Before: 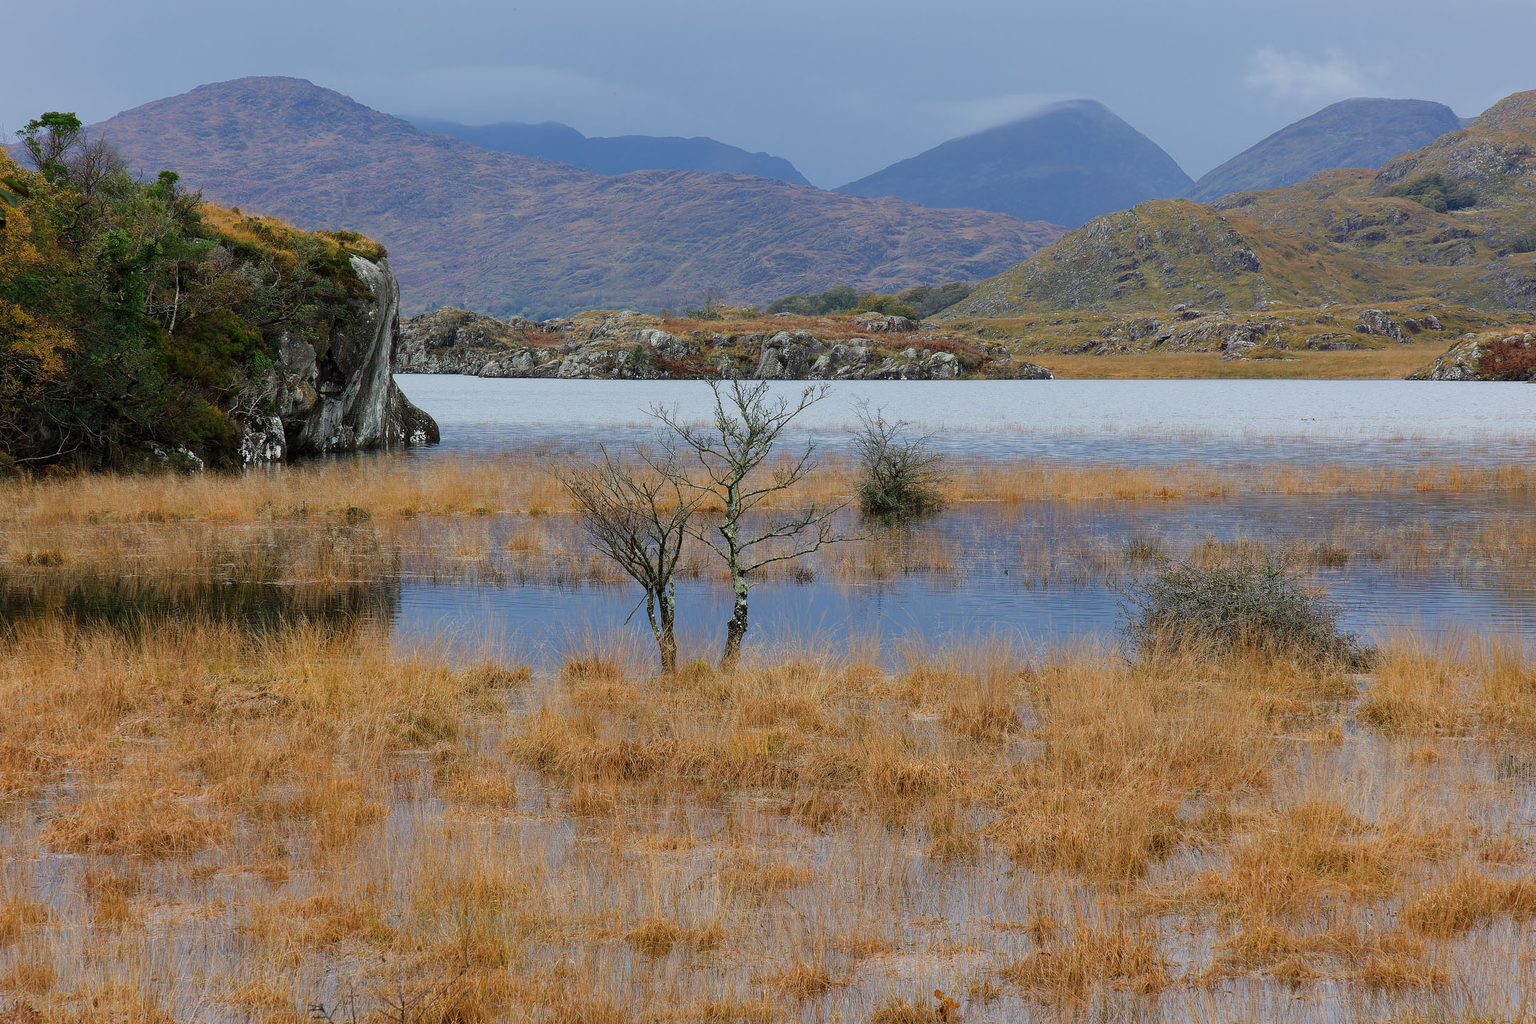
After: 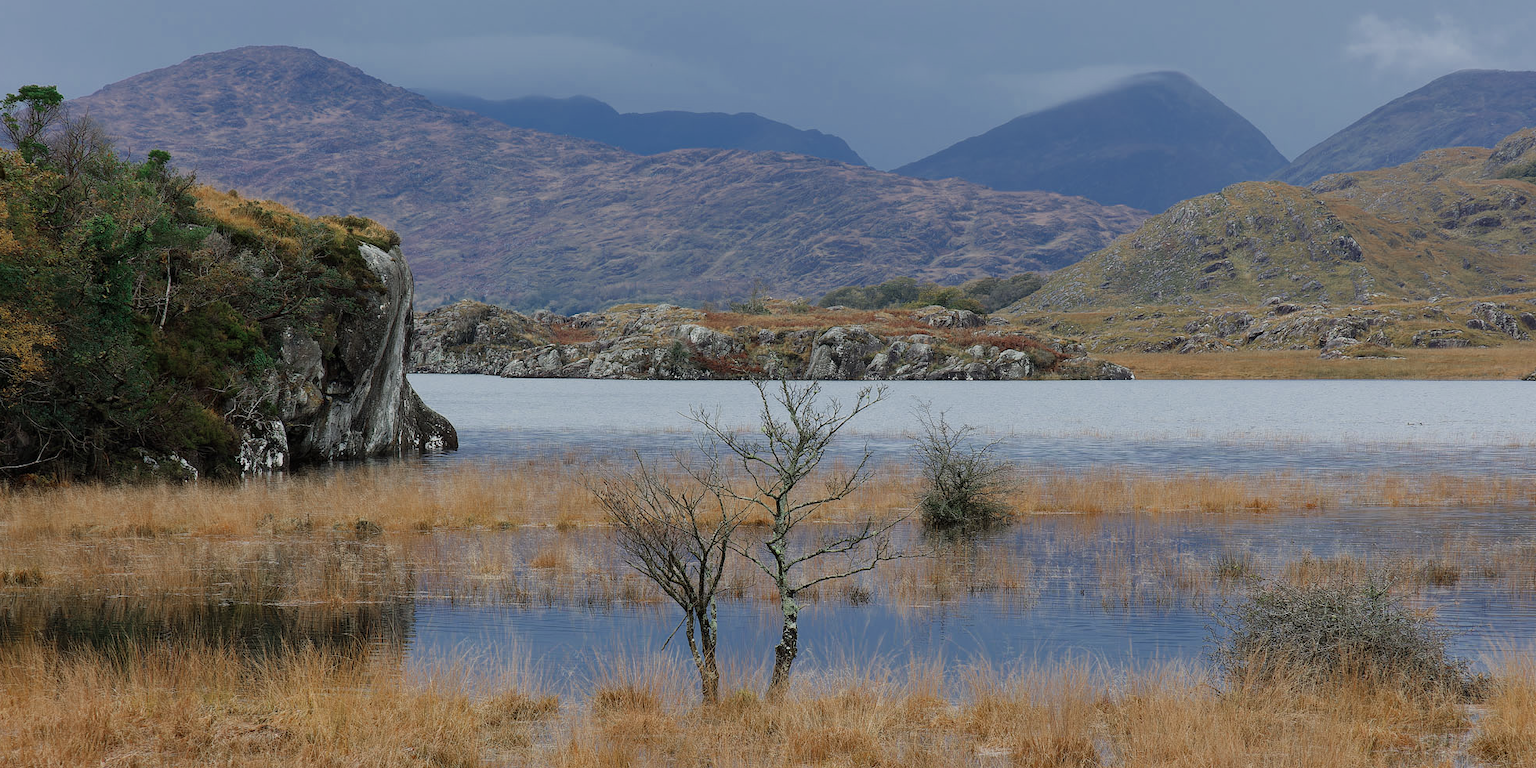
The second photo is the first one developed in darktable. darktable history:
crop: left 1.591%, top 3.404%, right 7.625%, bottom 28.488%
color zones: curves: ch0 [(0, 0.5) (0.125, 0.4) (0.25, 0.5) (0.375, 0.4) (0.5, 0.4) (0.625, 0.35) (0.75, 0.35) (0.875, 0.5)]; ch1 [(0, 0.35) (0.125, 0.45) (0.25, 0.35) (0.375, 0.35) (0.5, 0.35) (0.625, 0.35) (0.75, 0.45) (0.875, 0.35)]; ch2 [(0, 0.6) (0.125, 0.5) (0.25, 0.5) (0.375, 0.6) (0.5, 0.6) (0.625, 0.5) (0.75, 0.5) (0.875, 0.5)]
